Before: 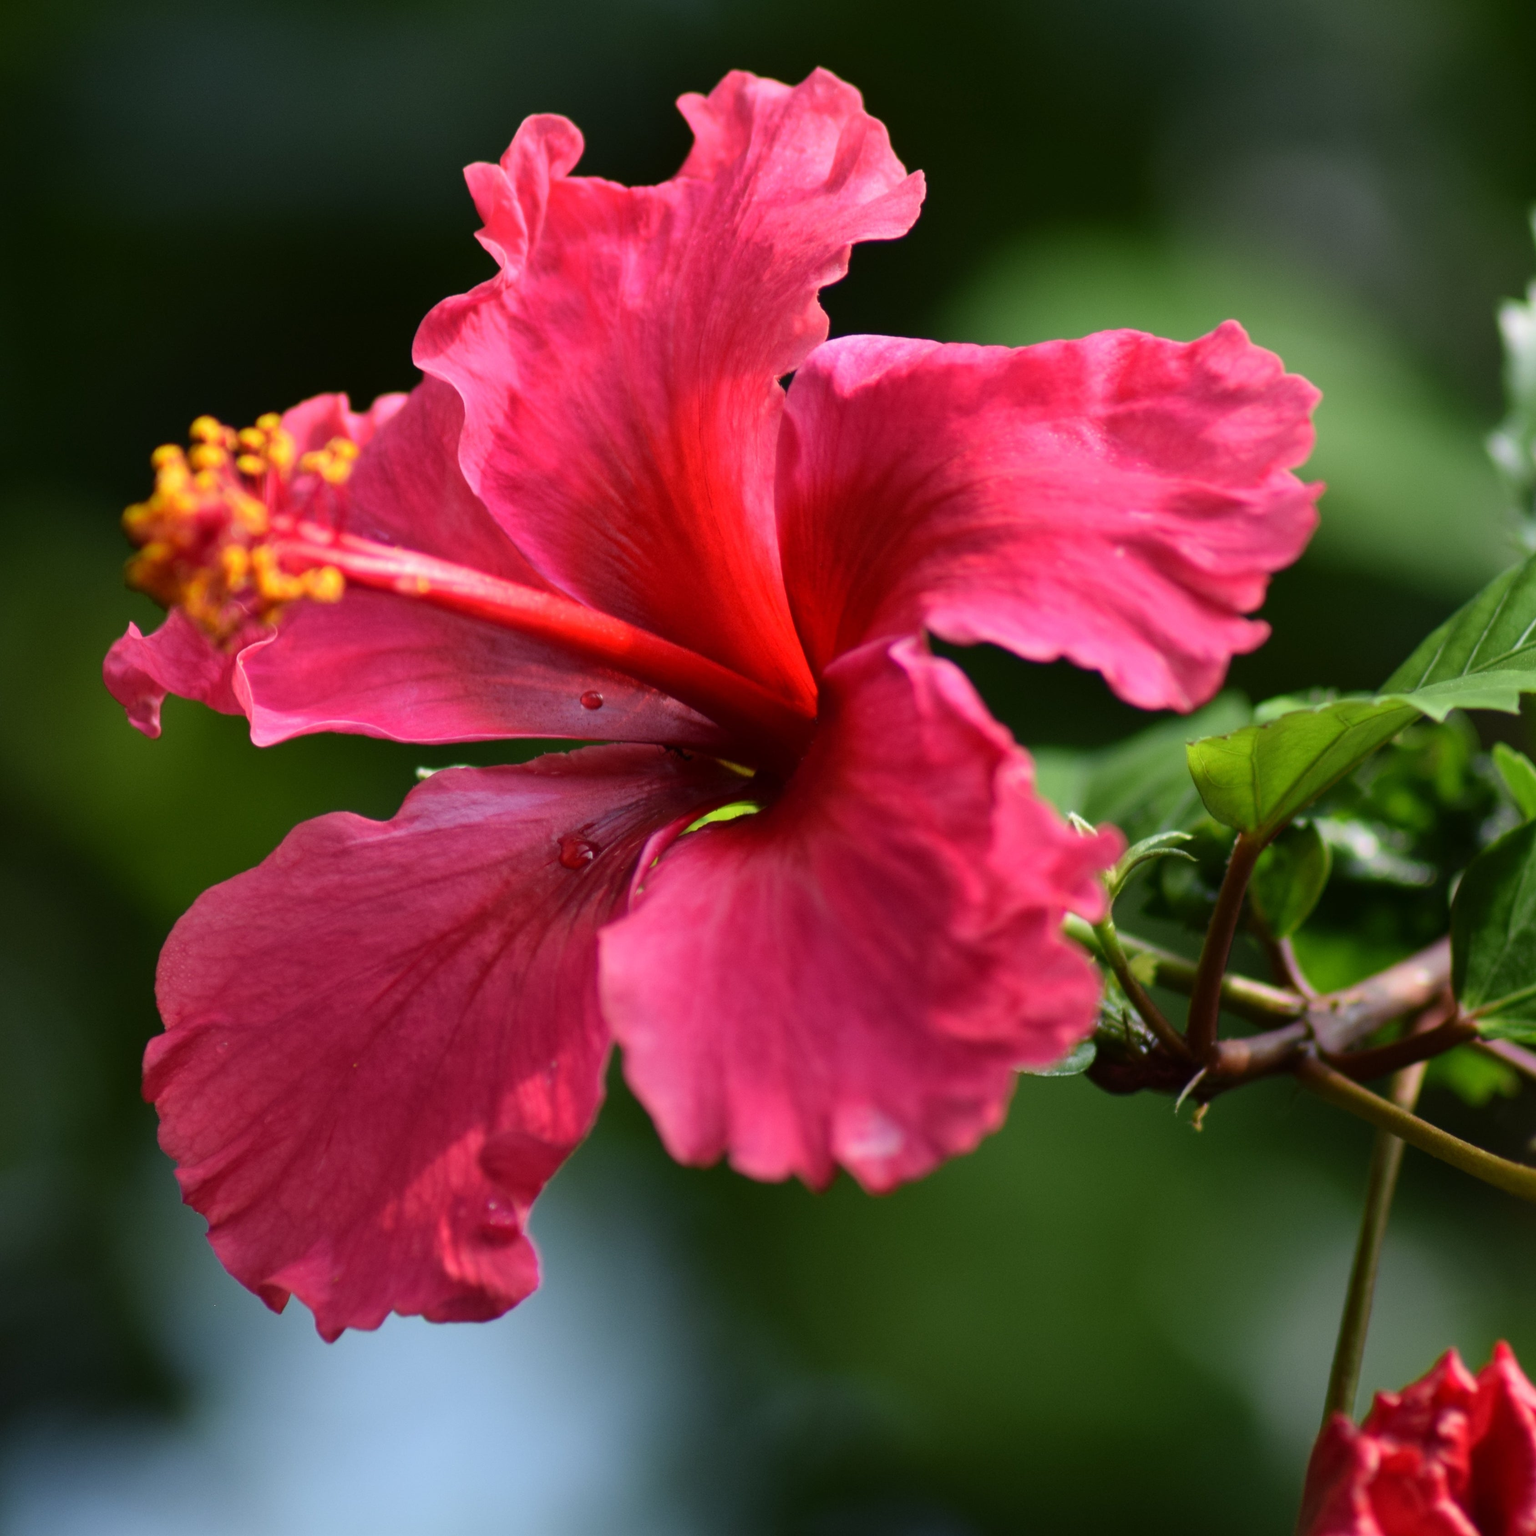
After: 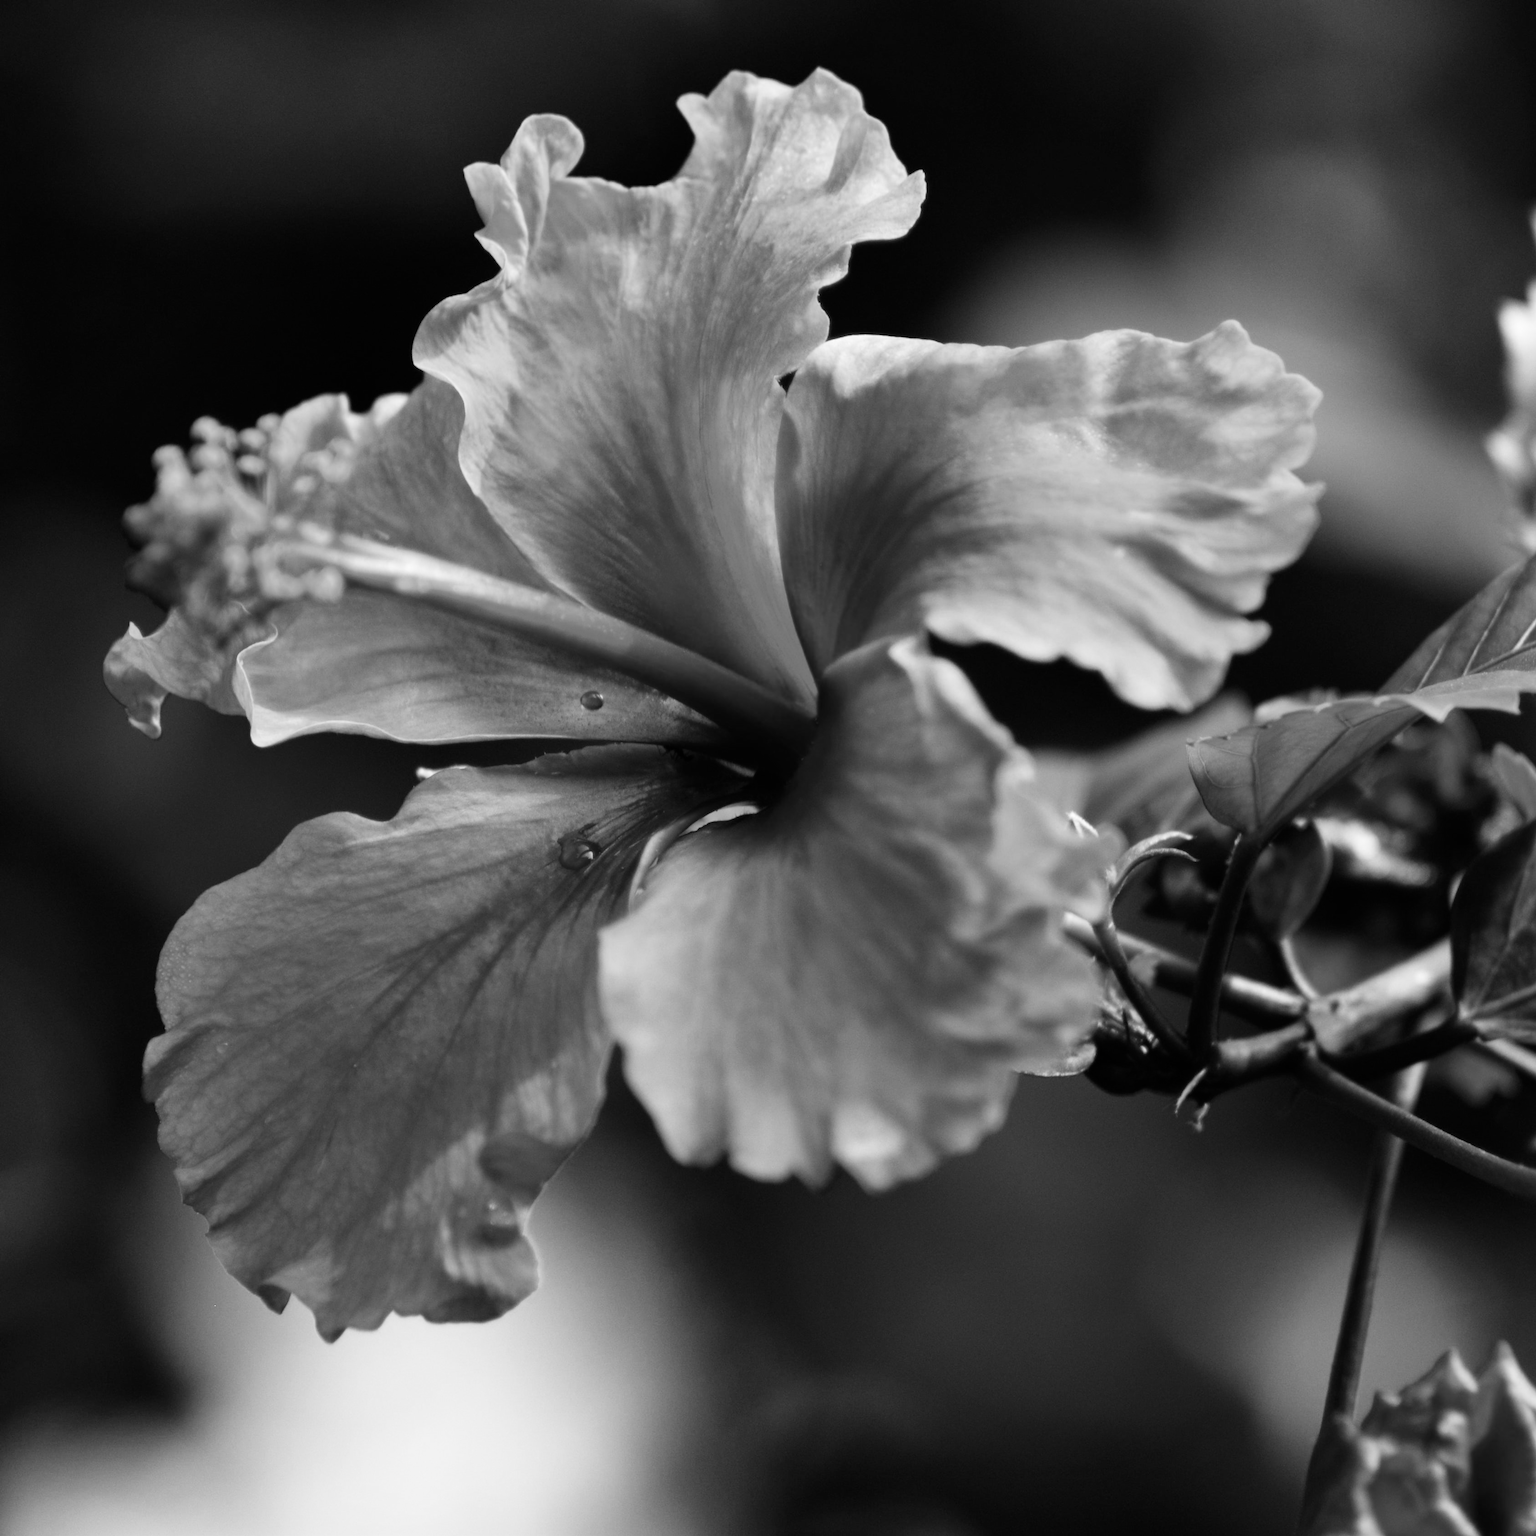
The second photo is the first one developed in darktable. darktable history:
tone curve: curves: ch0 [(0, 0) (0.004, 0.001) (0.02, 0.008) (0.218, 0.218) (0.664, 0.774) (0.832, 0.914) (1, 1)], preserve colors none
white balance: red 0.871, blue 1.249
color calibration: output gray [0.246, 0.254, 0.501, 0], gray › normalize channels true, illuminant same as pipeline (D50), adaptation XYZ, x 0.346, y 0.359, gamut compression 0
